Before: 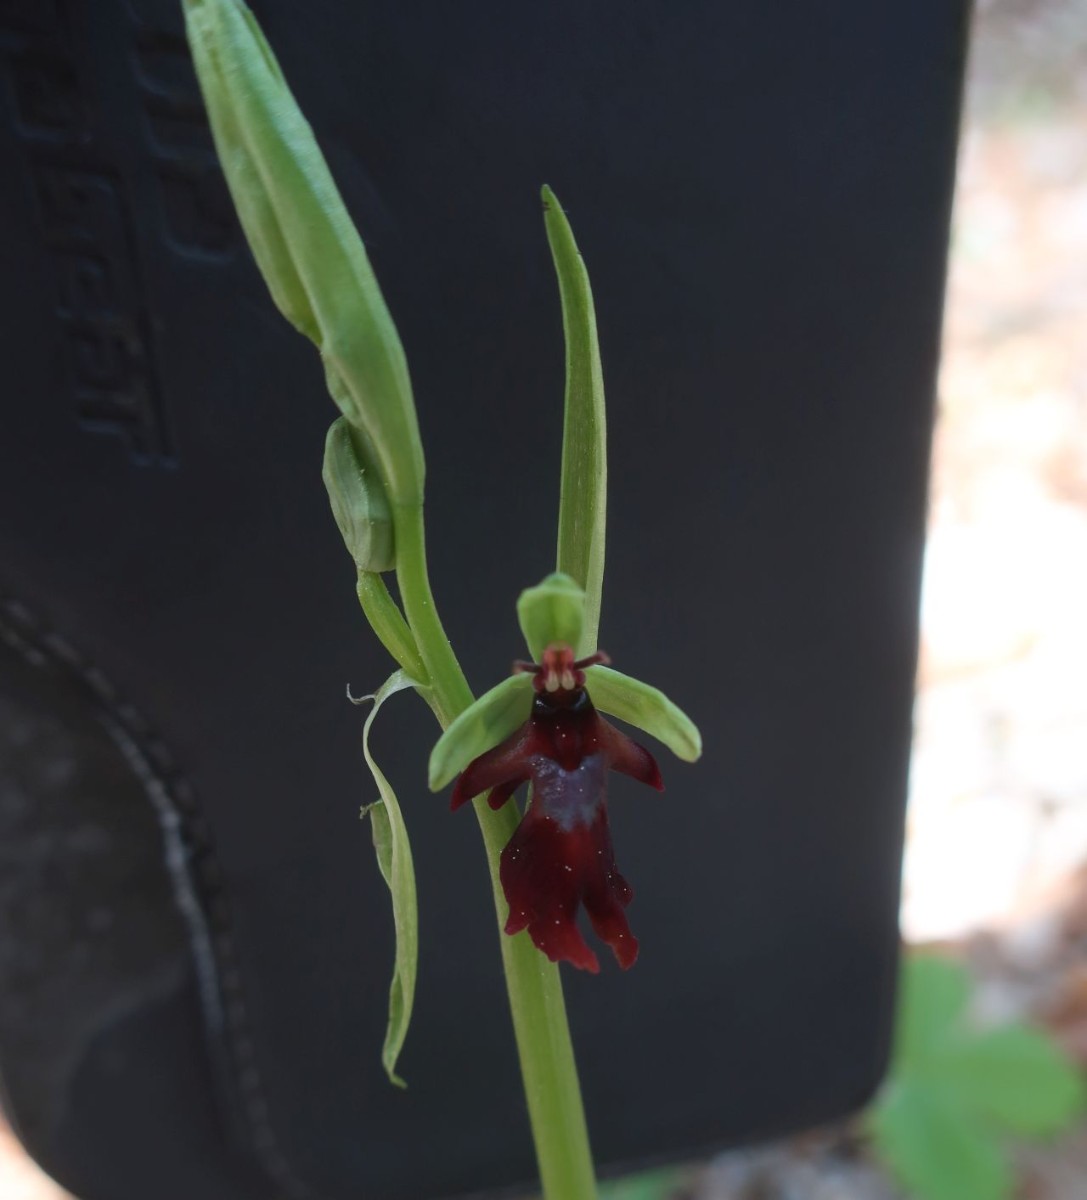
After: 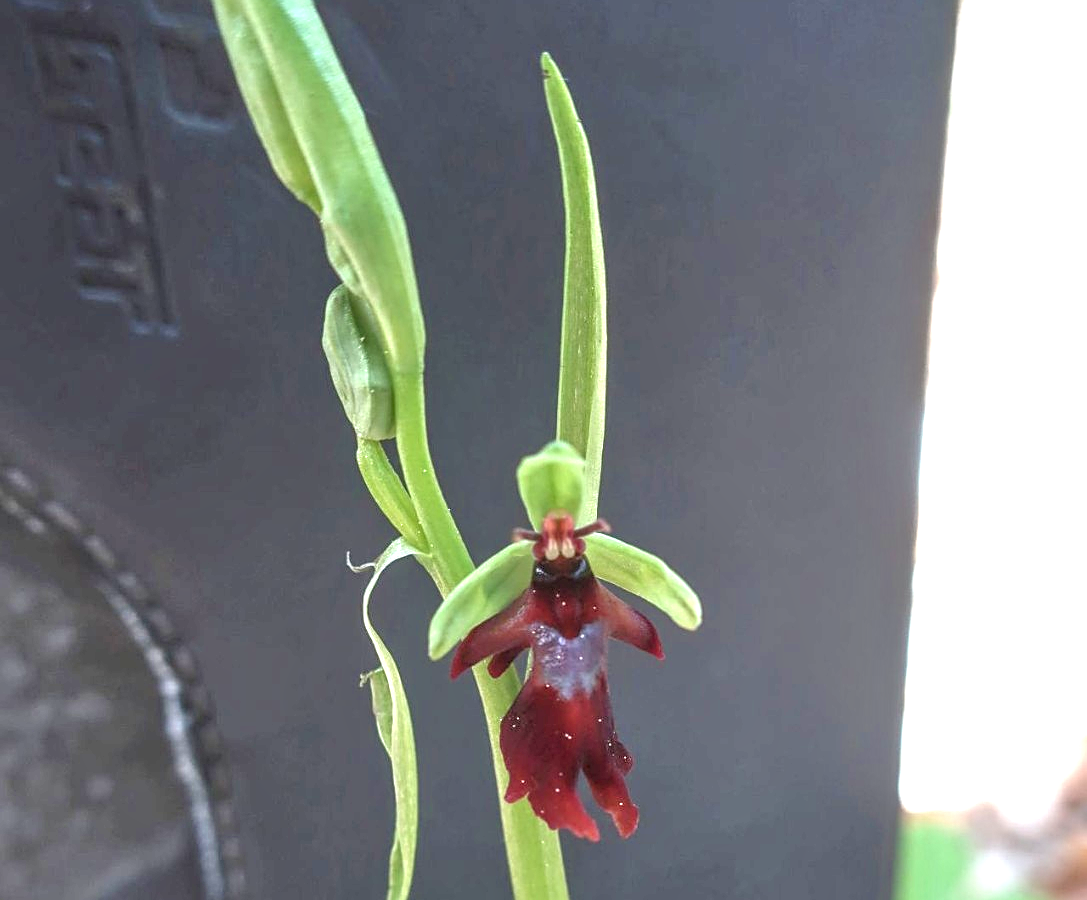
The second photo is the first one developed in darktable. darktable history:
crop: top 11.034%, bottom 13.944%
sharpen: on, module defaults
local contrast: highlights 30%, detail 150%
exposure: black level correction 0, exposure 1.2 EV, compensate highlight preservation false
tone equalizer: -7 EV 0.151 EV, -6 EV 0.636 EV, -5 EV 1.17 EV, -4 EV 1.3 EV, -3 EV 1.13 EV, -2 EV 0.6 EV, -1 EV 0.159 EV
